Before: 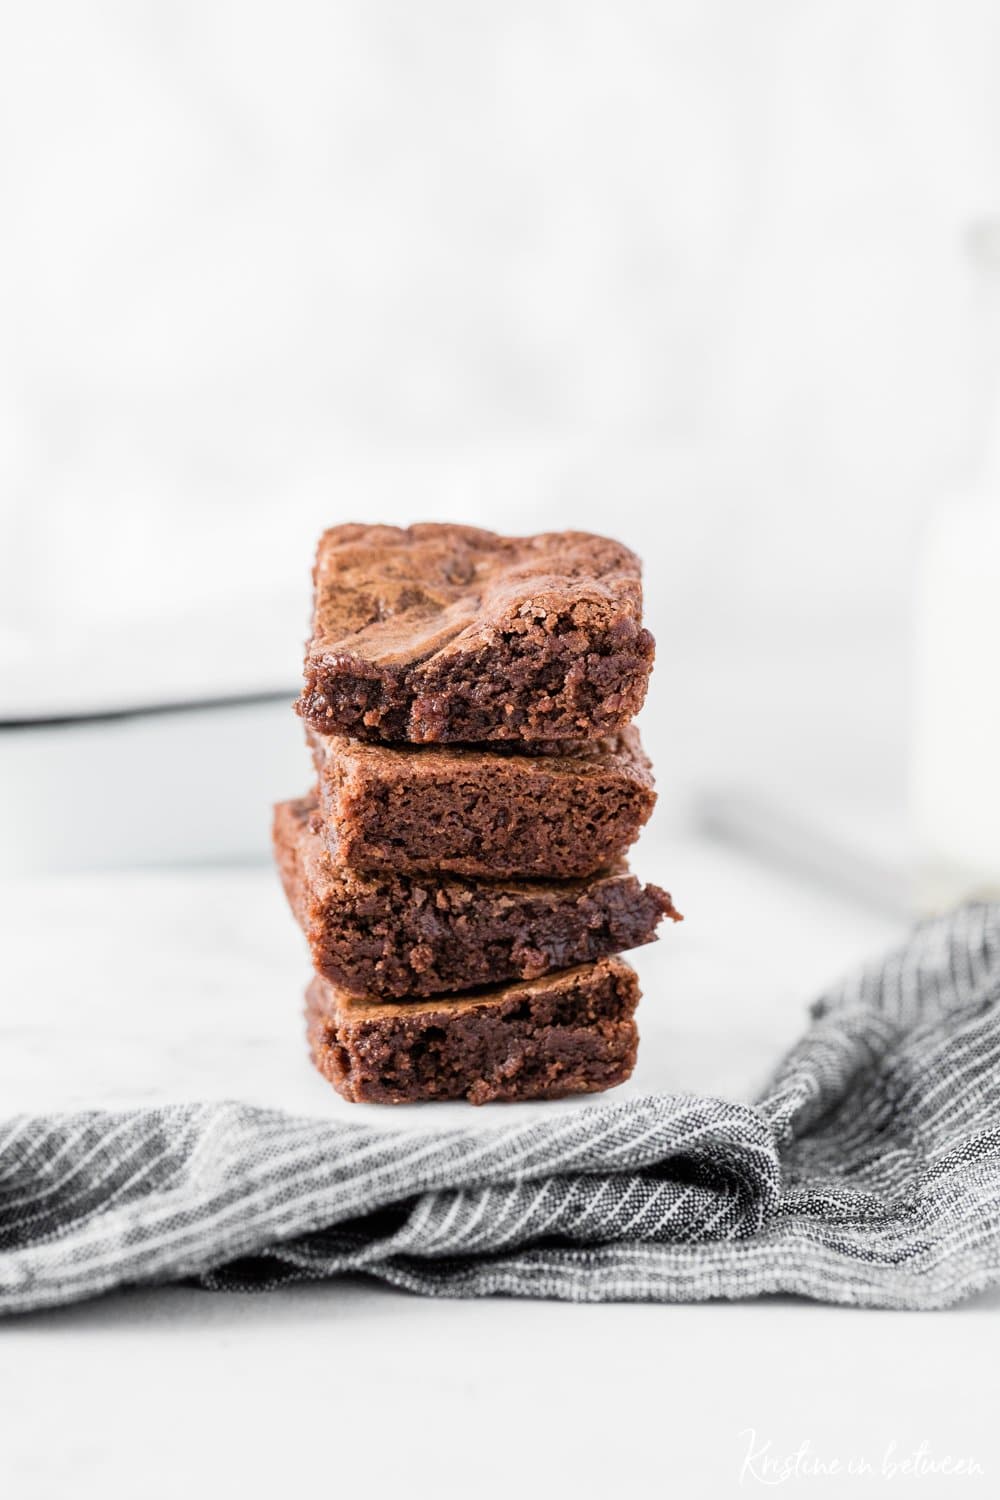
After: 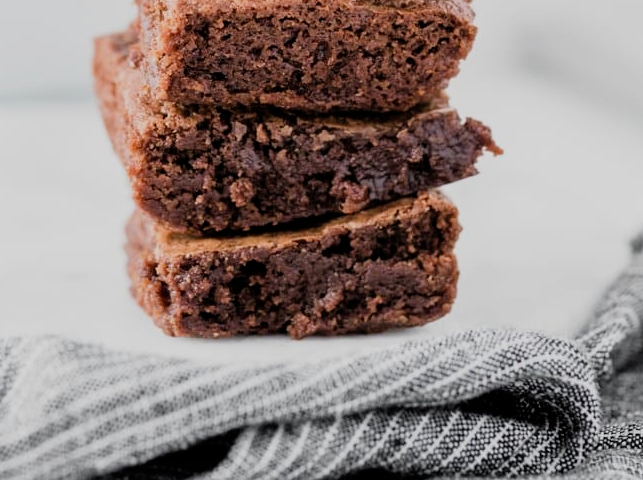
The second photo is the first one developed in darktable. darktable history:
crop: left 18.091%, top 51.13%, right 17.525%, bottom 16.85%
filmic rgb: hardness 4.17
